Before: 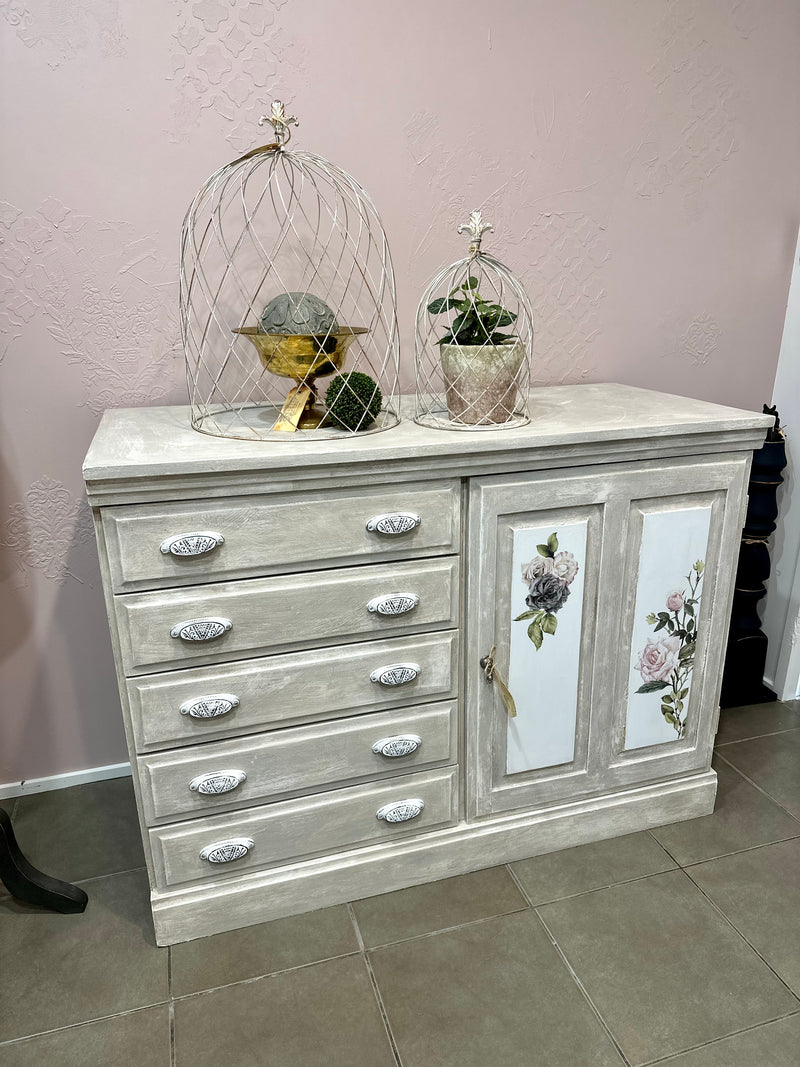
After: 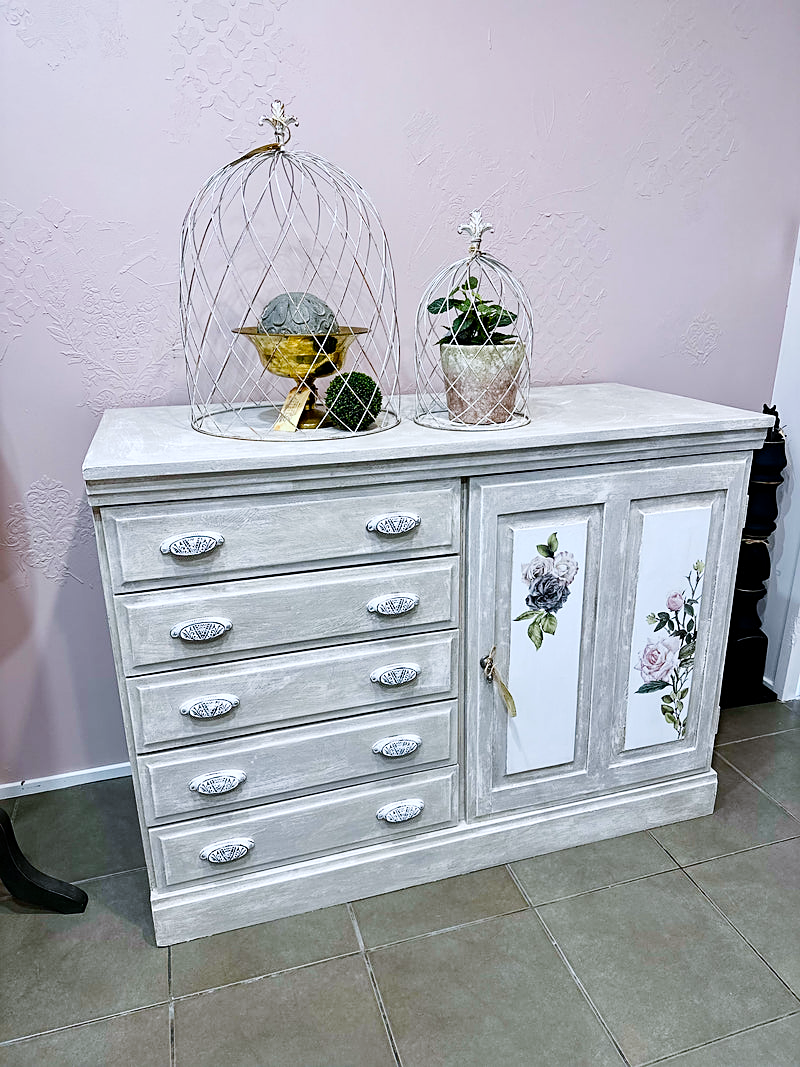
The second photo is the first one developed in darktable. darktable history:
tone curve: curves: ch0 [(0, 0) (0.071, 0.047) (0.266, 0.26) (0.491, 0.552) (0.753, 0.818) (1, 0.983)]; ch1 [(0, 0) (0.346, 0.307) (0.408, 0.369) (0.463, 0.443) (0.482, 0.493) (0.502, 0.5) (0.517, 0.518) (0.546, 0.576) (0.588, 0.643) (0.651, 0.709) (1, 1)]; ch2 [(0, 0) (0.346, 0.34) (0.434, 0.46) (0.485, 0.494) (0.5, 0.494) (0.517, 0.503) (0.535, 0.545) (0.583, 0.624) (0.625, 0.678) (1, 1)], preserve colors none
sharpen: on, module defaults
color calibration: gray › normalize channels true, illuminant as shot in camera, x 0.37, y 0.382, temperature 4317.57 K, gamut compression 0.016
color balance rgb: perceptual saturation grading › global saturation 20%, perceptual saturation grading › highlights -24.955%, perceptual saturation grading › shadows 24.273%, global vibrance 9.865%
